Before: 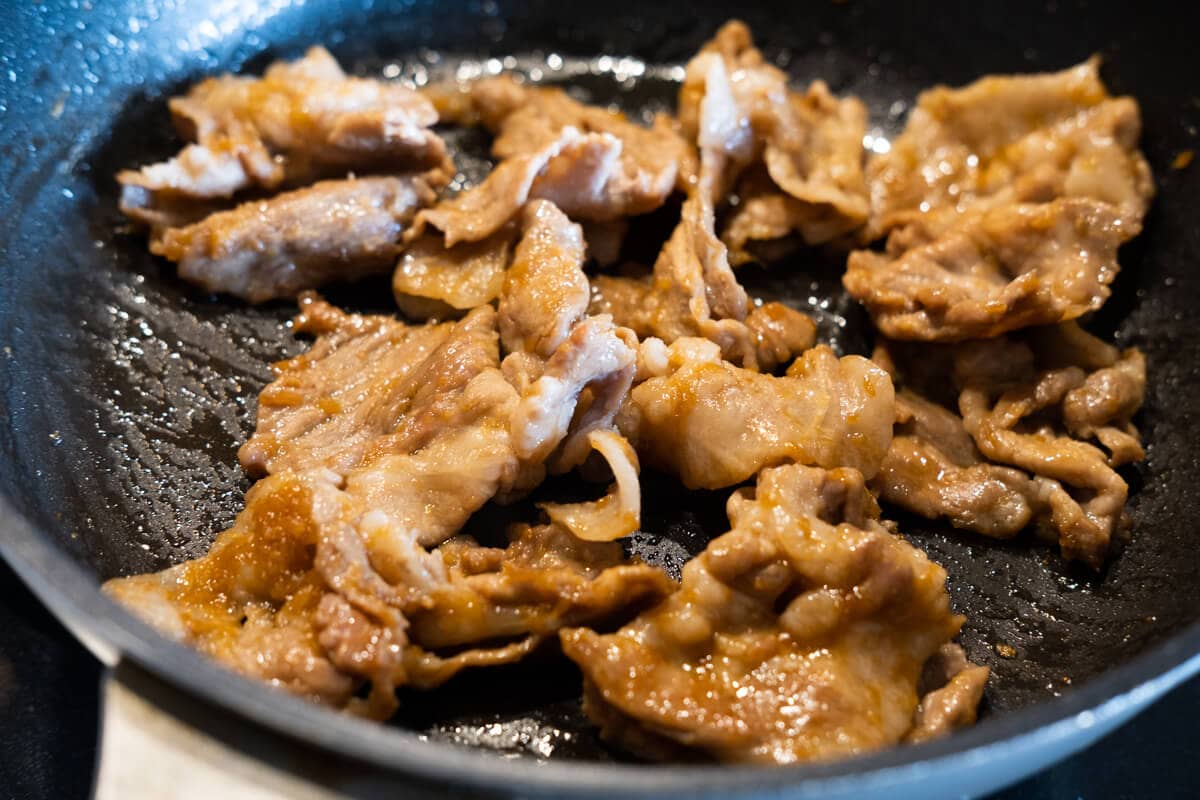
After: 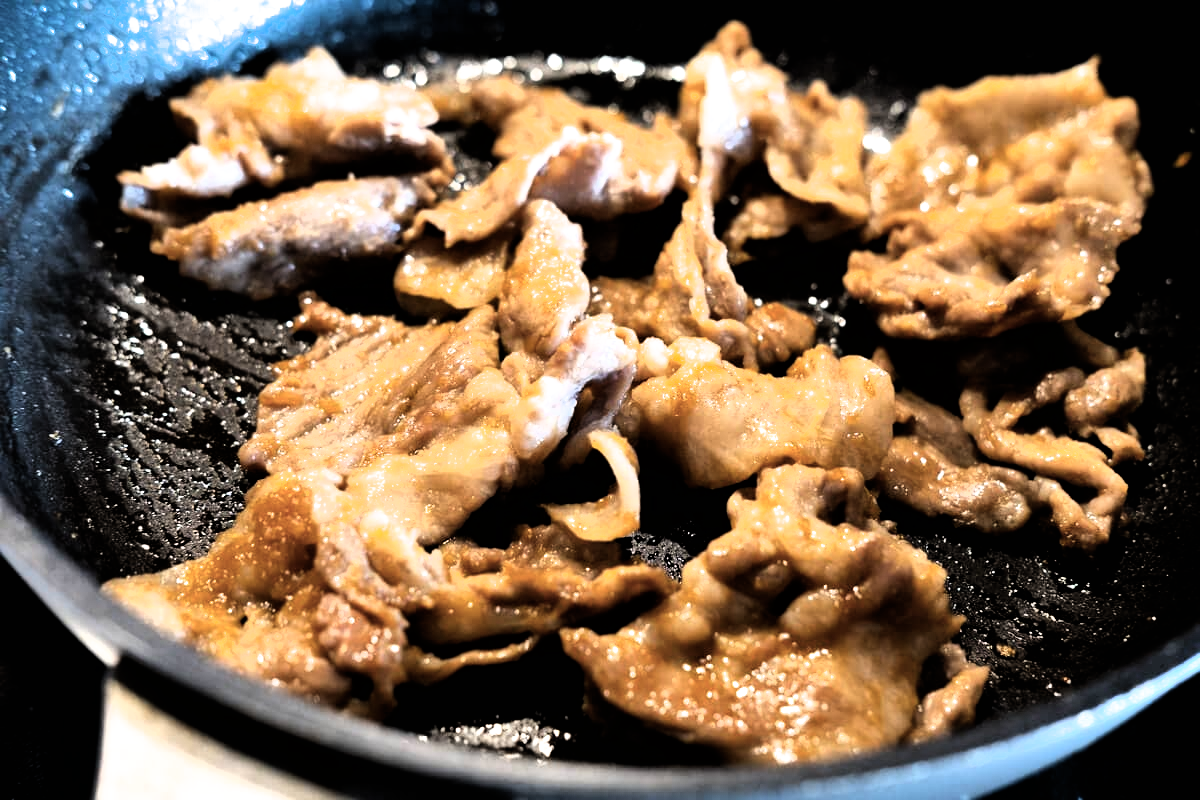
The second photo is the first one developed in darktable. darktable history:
white balance: emerald 1
filmic rgb: black relative exposure -8.2 EV, white relative exposure 2.2 EV, threshold 3 EV, hardness 7.11, latitude 85.74%, contrast 1.696, highlights saturation mix -4%, shadows ↔ highlights balance -2.69%, color science v5 (2021), contrast in shadows safe, contrast in highlights safe, enable highlight reconstruction true
shadows and highlights: low approximation 0.01, soften with gaussian
